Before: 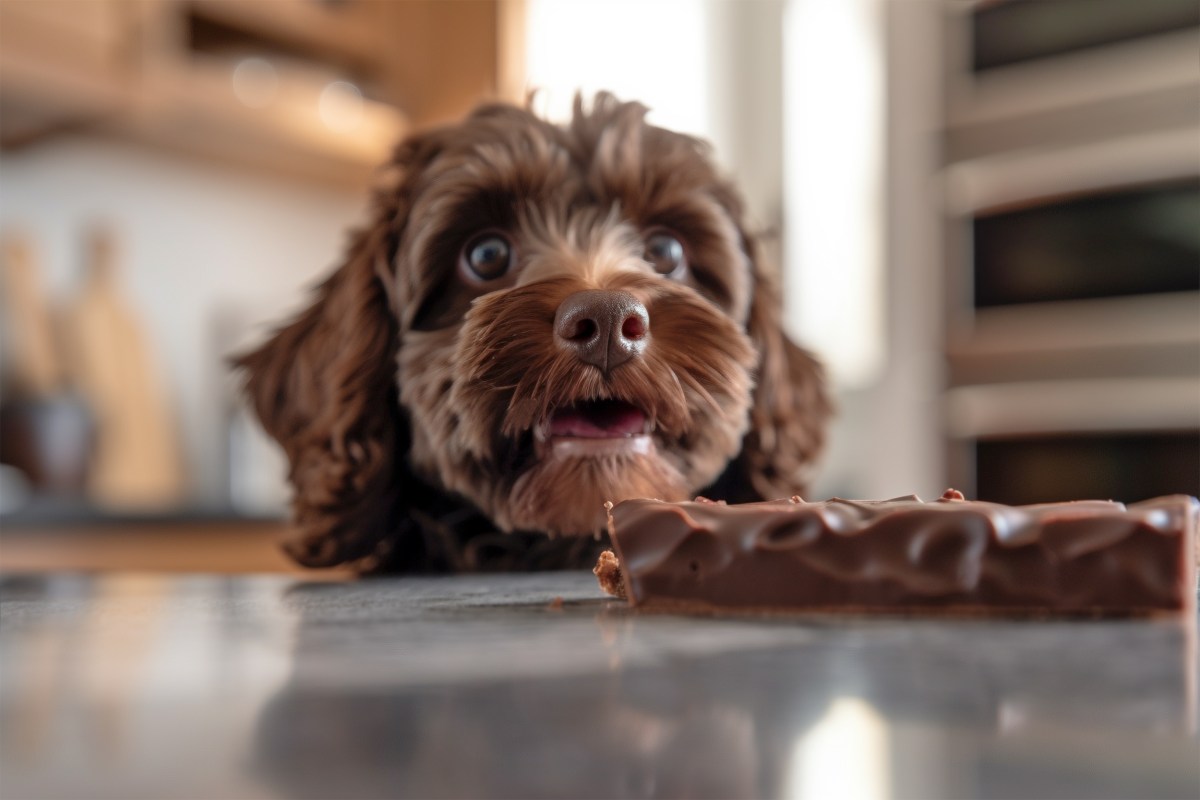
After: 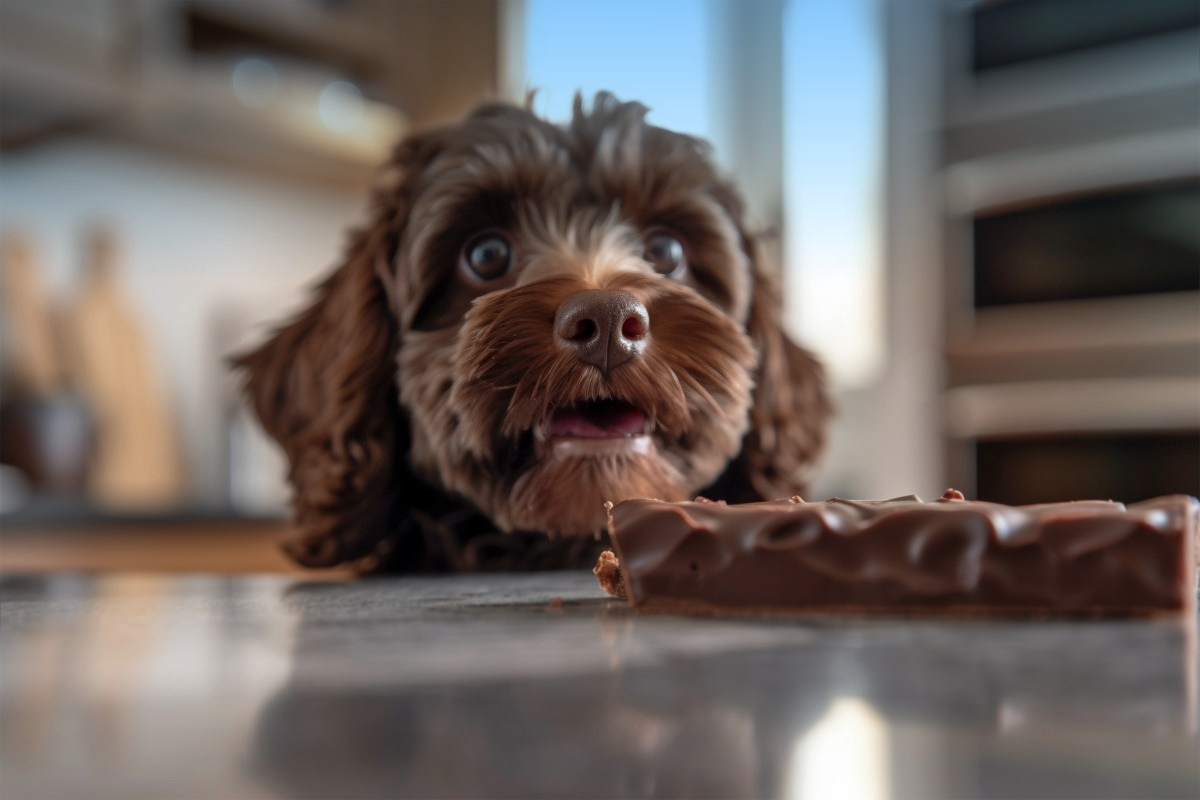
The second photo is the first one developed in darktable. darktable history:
graduated density: density 2.02 EV, hardness 44%, rotation 0.374°, offset 8.21, hue 208.8°, saturation 97%
tone curve: curves: ch0 [(0, 0) (0.405, 0.351) (1, 1)]
